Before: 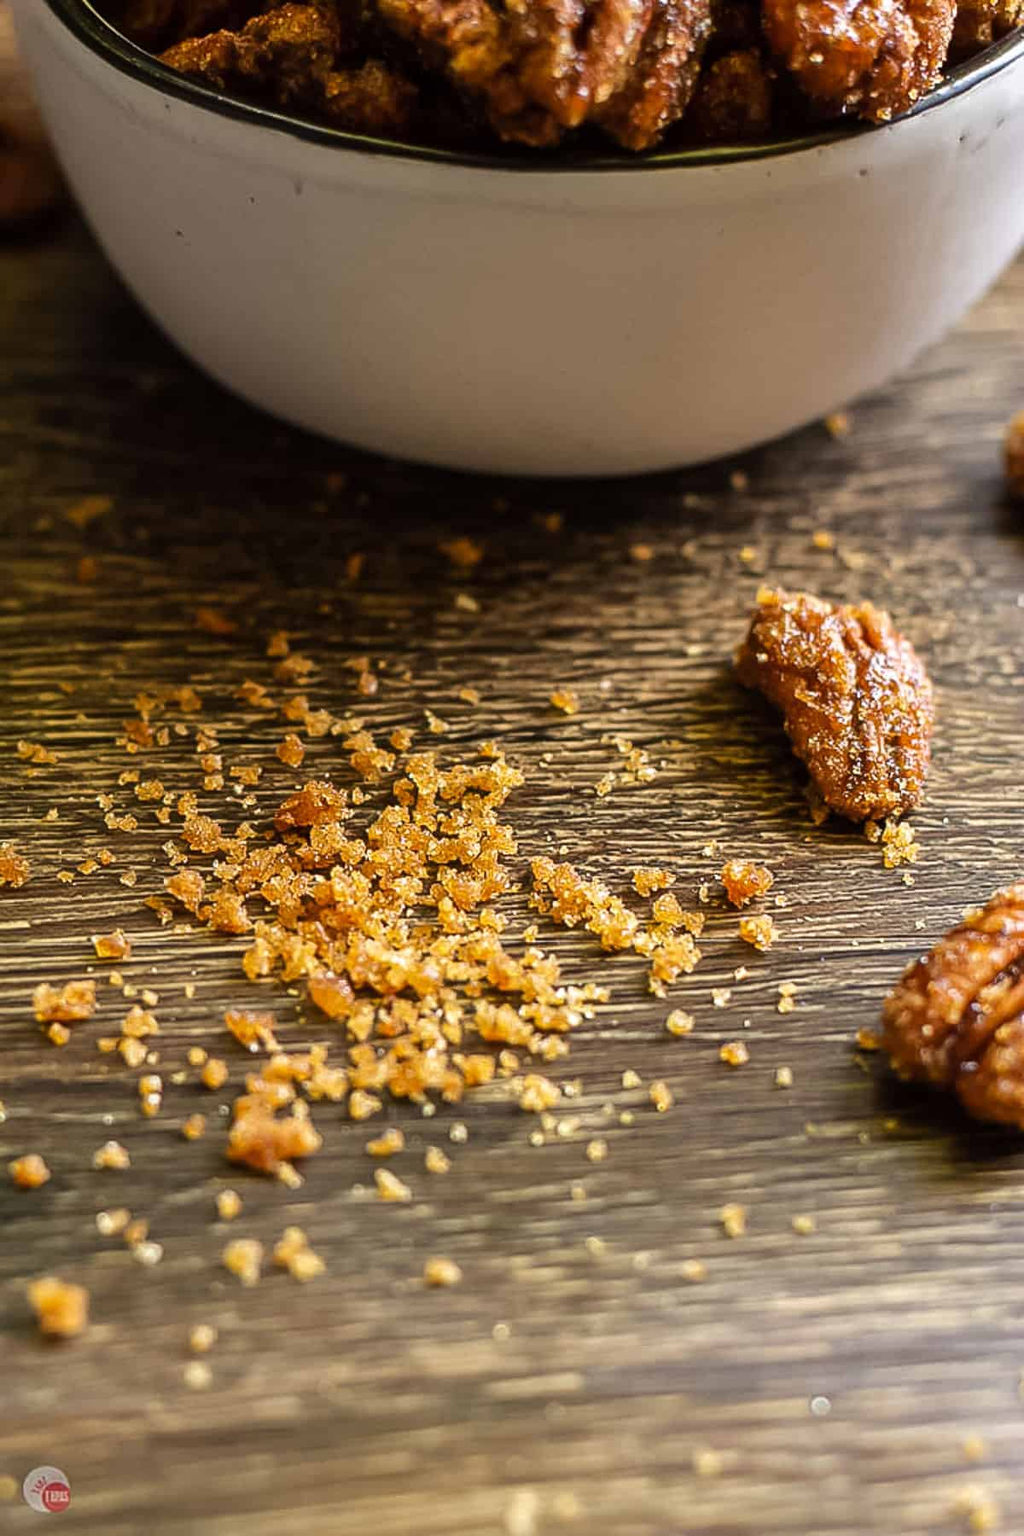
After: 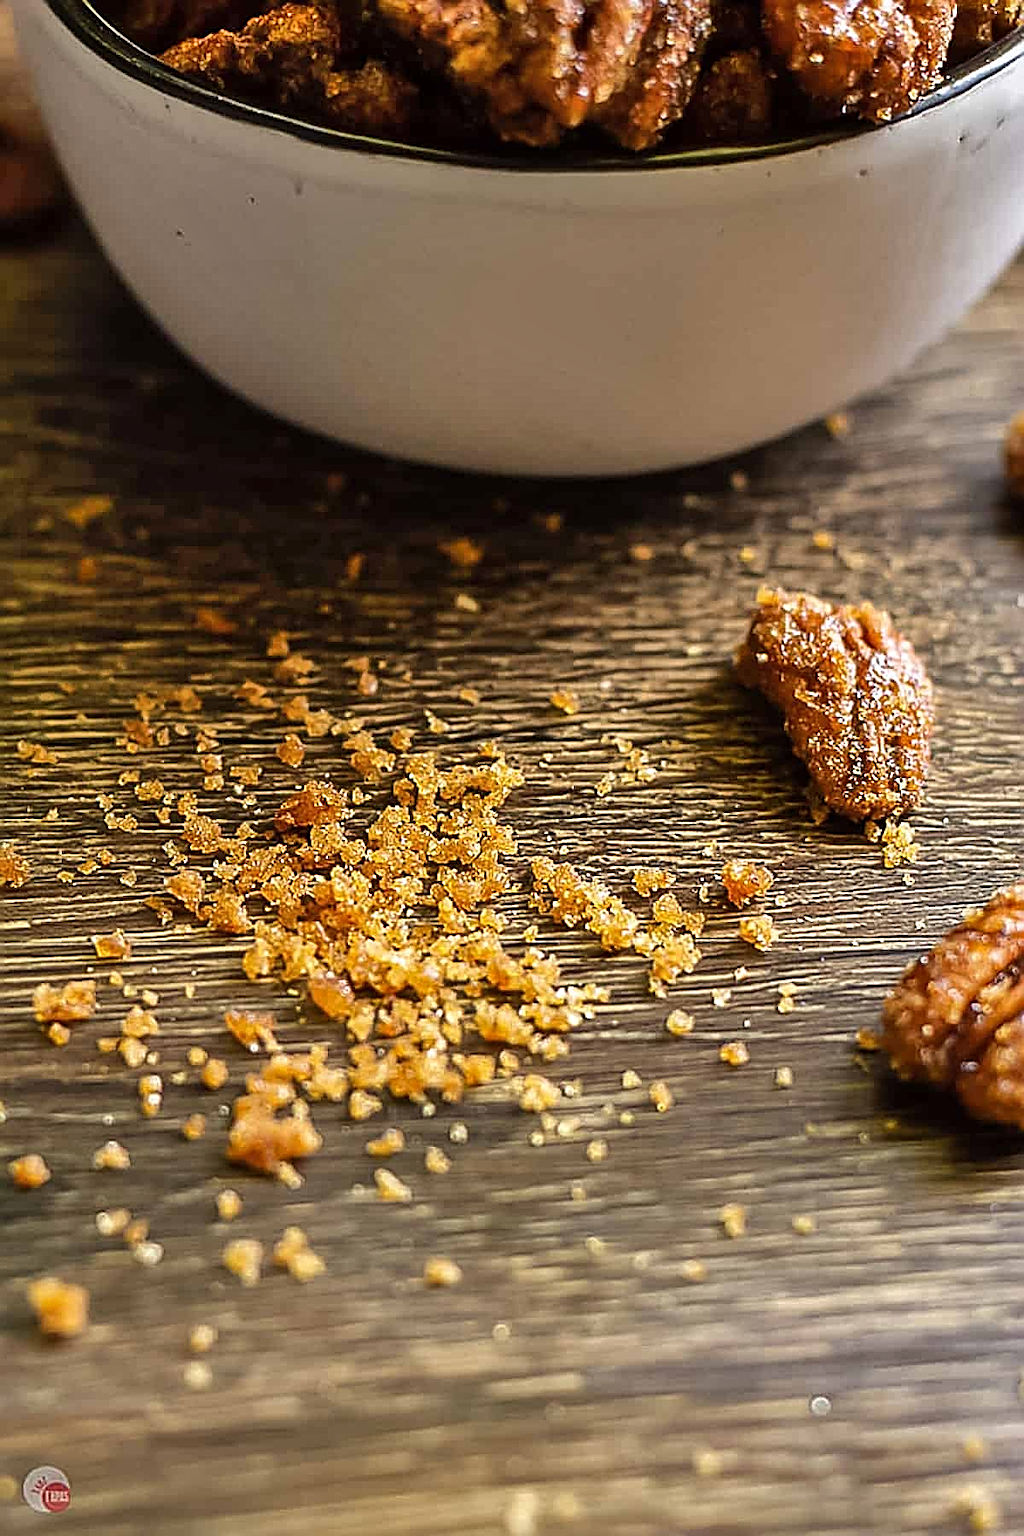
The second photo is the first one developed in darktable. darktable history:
sharpen: amount 0.987
shadows and highlights: white point adjustment 0.157, highlights -70.59, soften with gaussian
